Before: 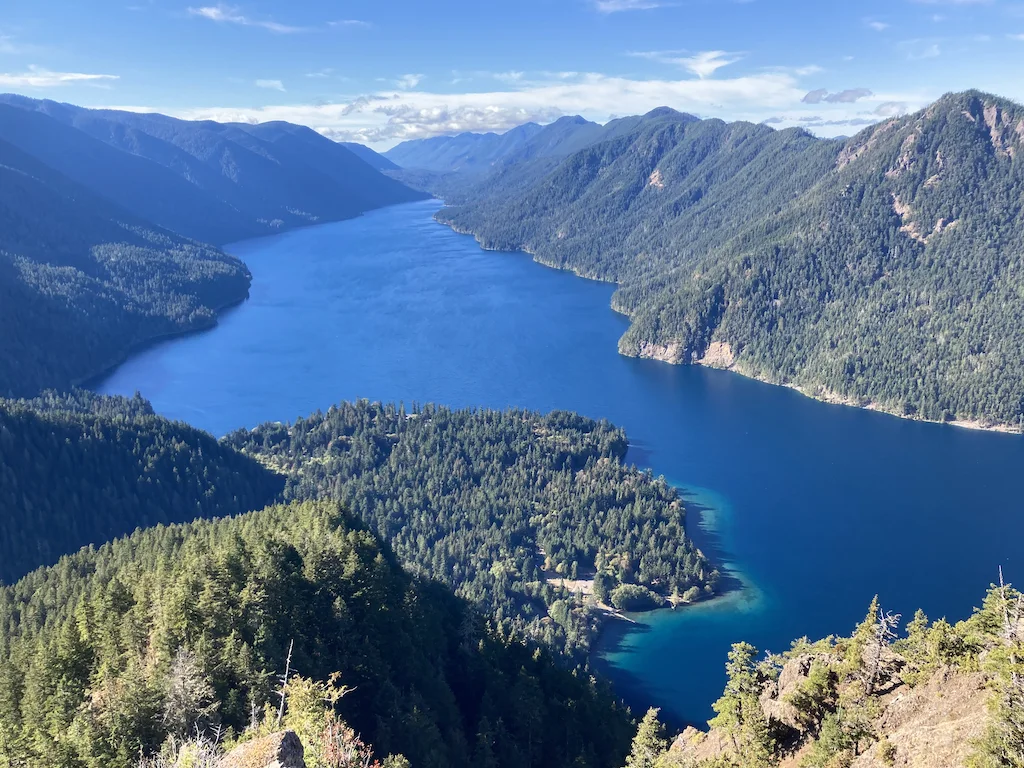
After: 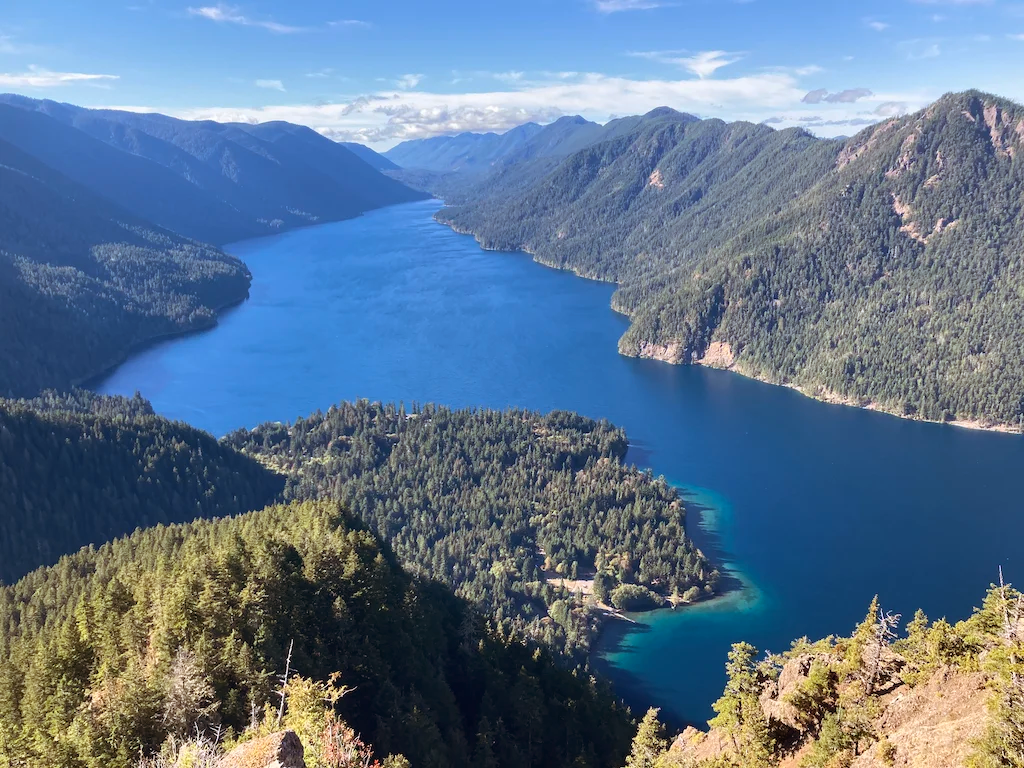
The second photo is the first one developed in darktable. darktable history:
color correction: highlights a* -0.137, highlights b* -5.91, shadows a* -0.137, shadows b* -0.137
color balance rgb: shadows lift › chroma 4.41%, shadows lift › hue 27°, power › chroma 2.5%, power › hue 70°, highlights gain › chroma 1%, highlights gain › hue 27°, saturation formula JzAzBz (2021)
